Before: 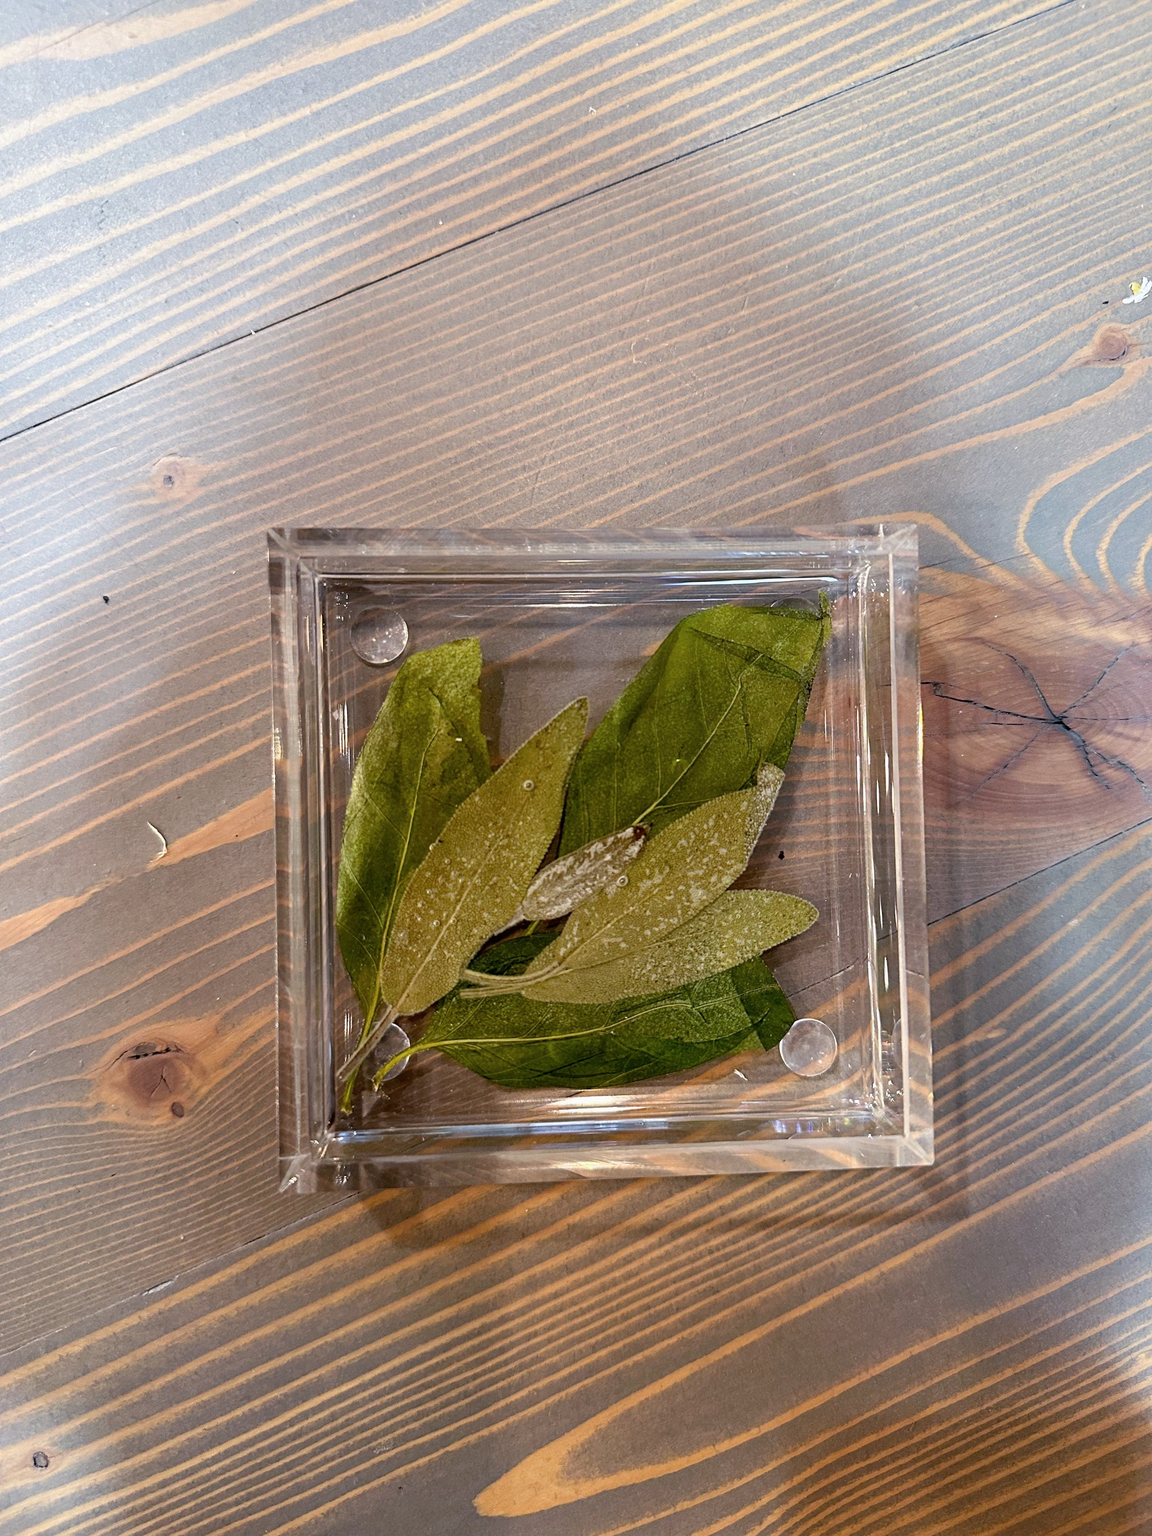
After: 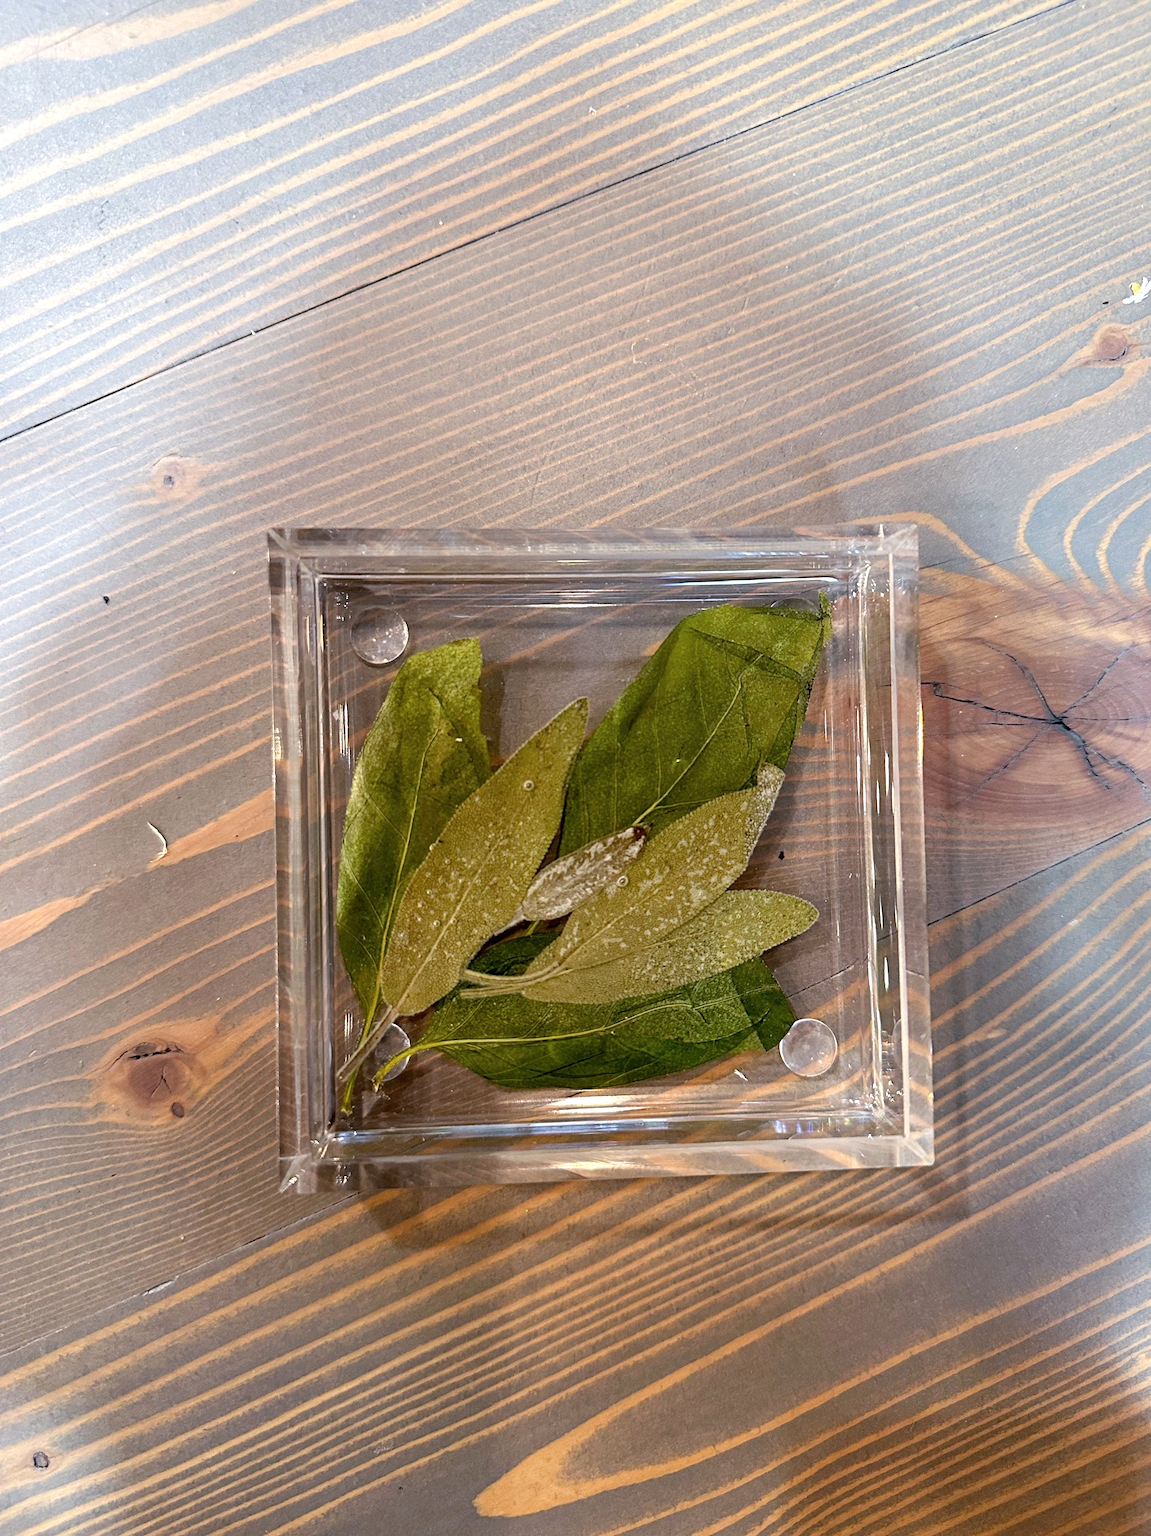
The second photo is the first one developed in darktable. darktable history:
exposure: exposure 0.2 EV, compensate highlight preservation false
white balance: emerald 1
